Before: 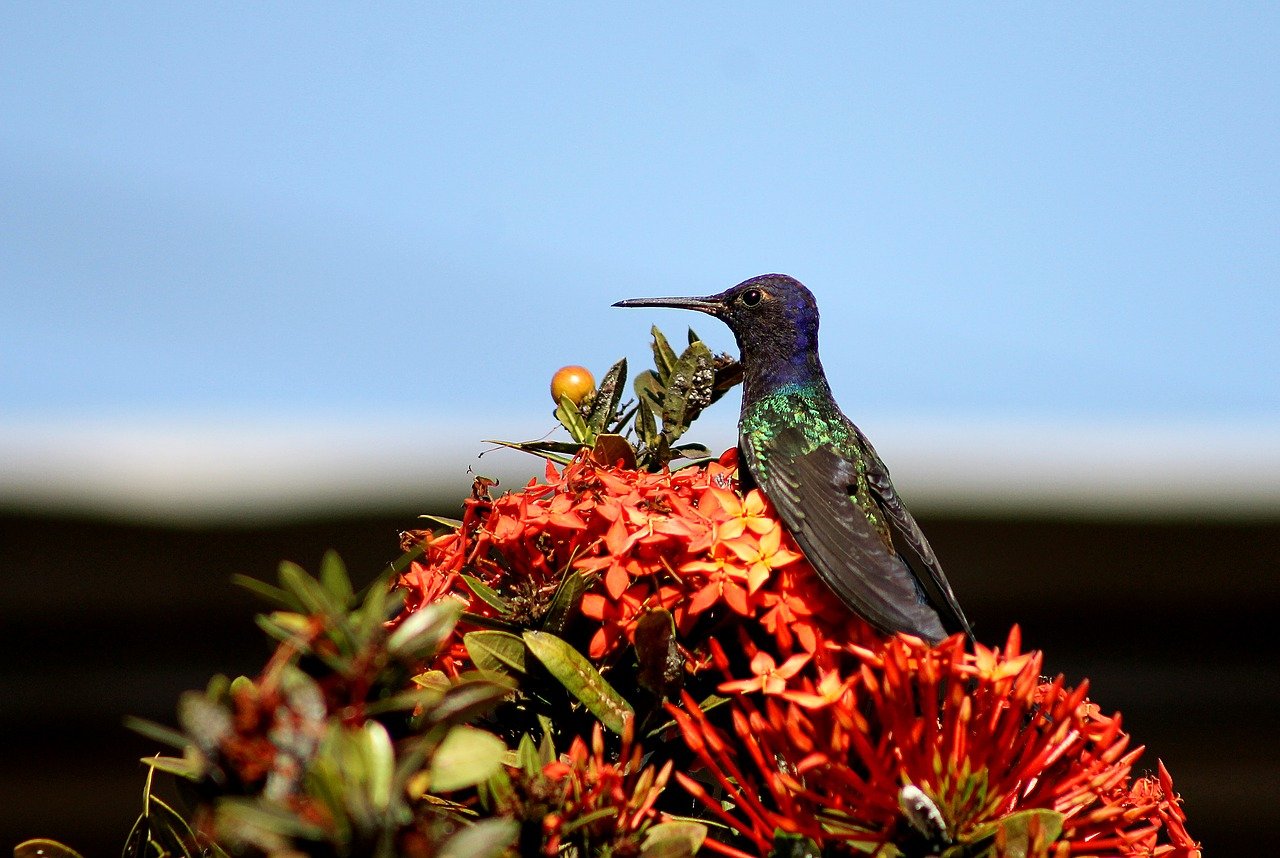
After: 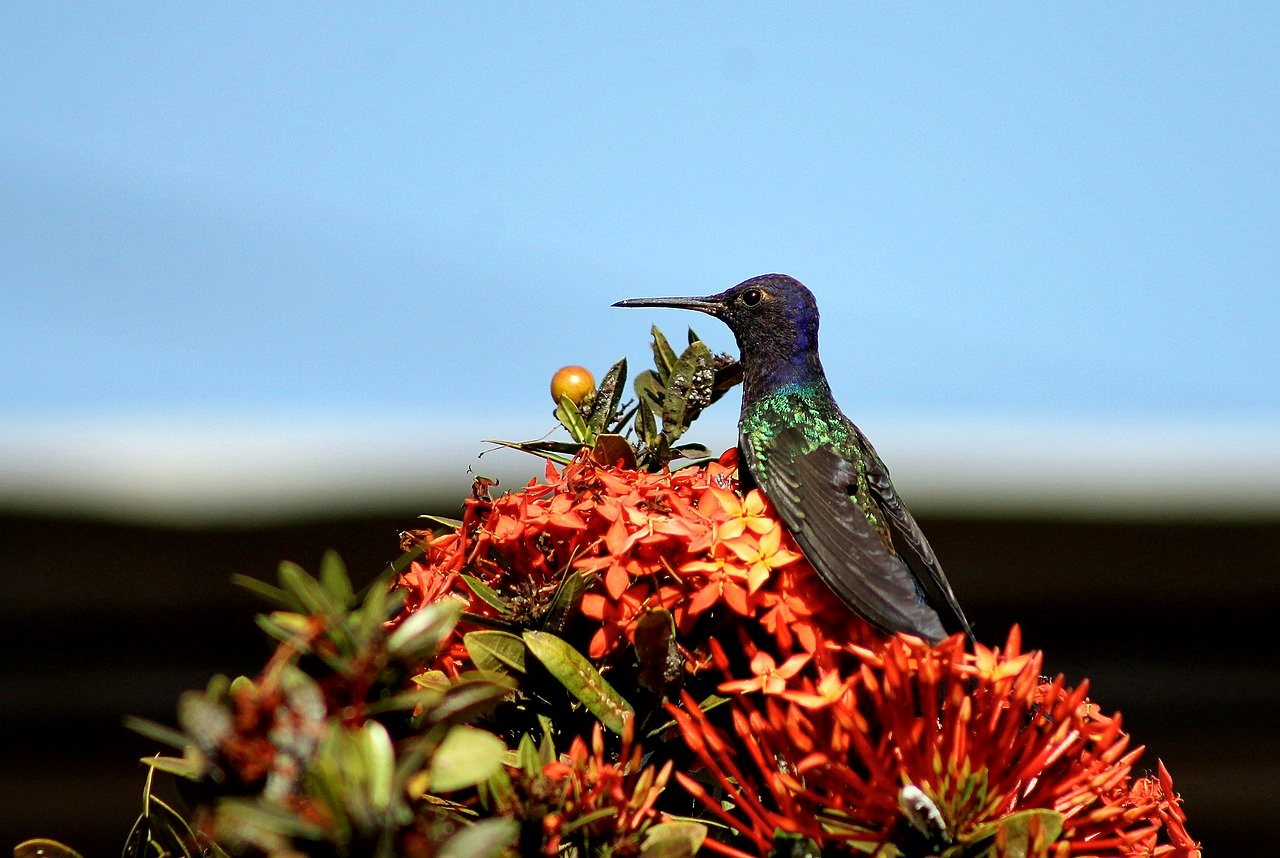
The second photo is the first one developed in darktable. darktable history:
local contrast: mode bilateral grid, contrast 20, coarseness 50, detail 130%, midtone range 0.2
color calibration: illuminant Planckian (black body), x 0.351, y 0.352, temperature 4794.27 K
